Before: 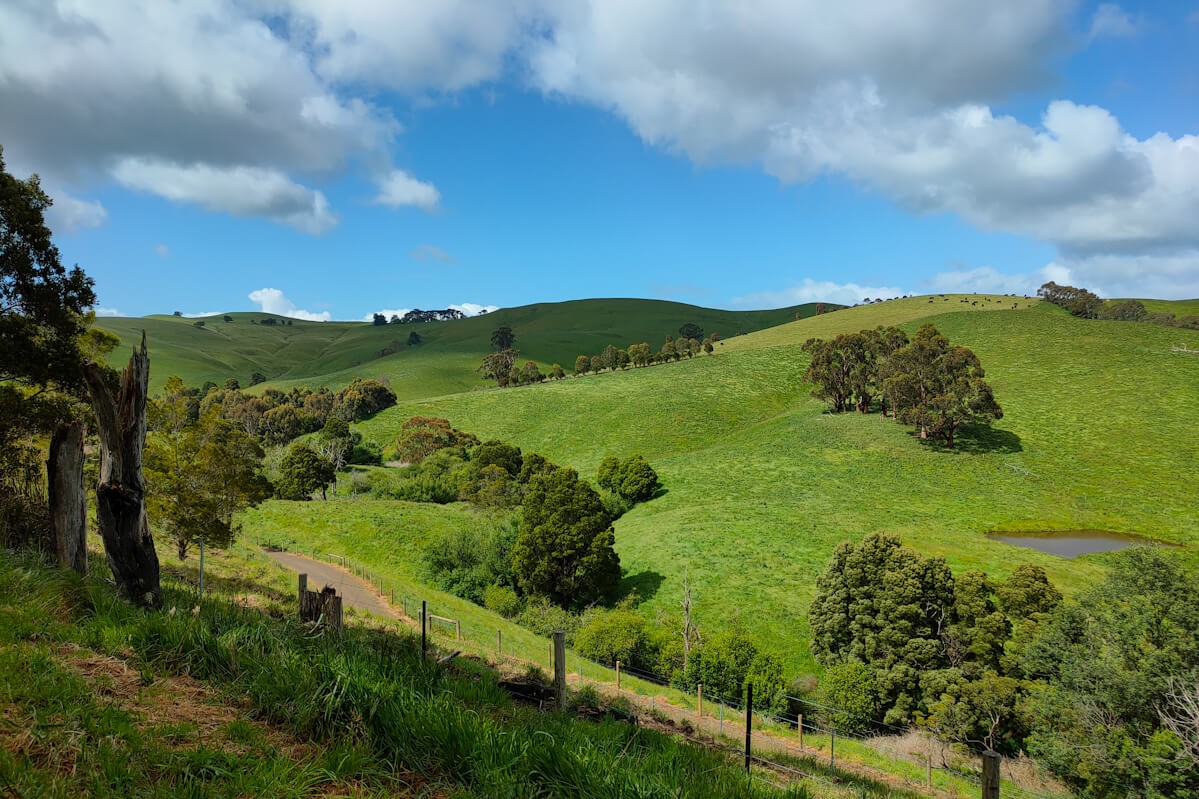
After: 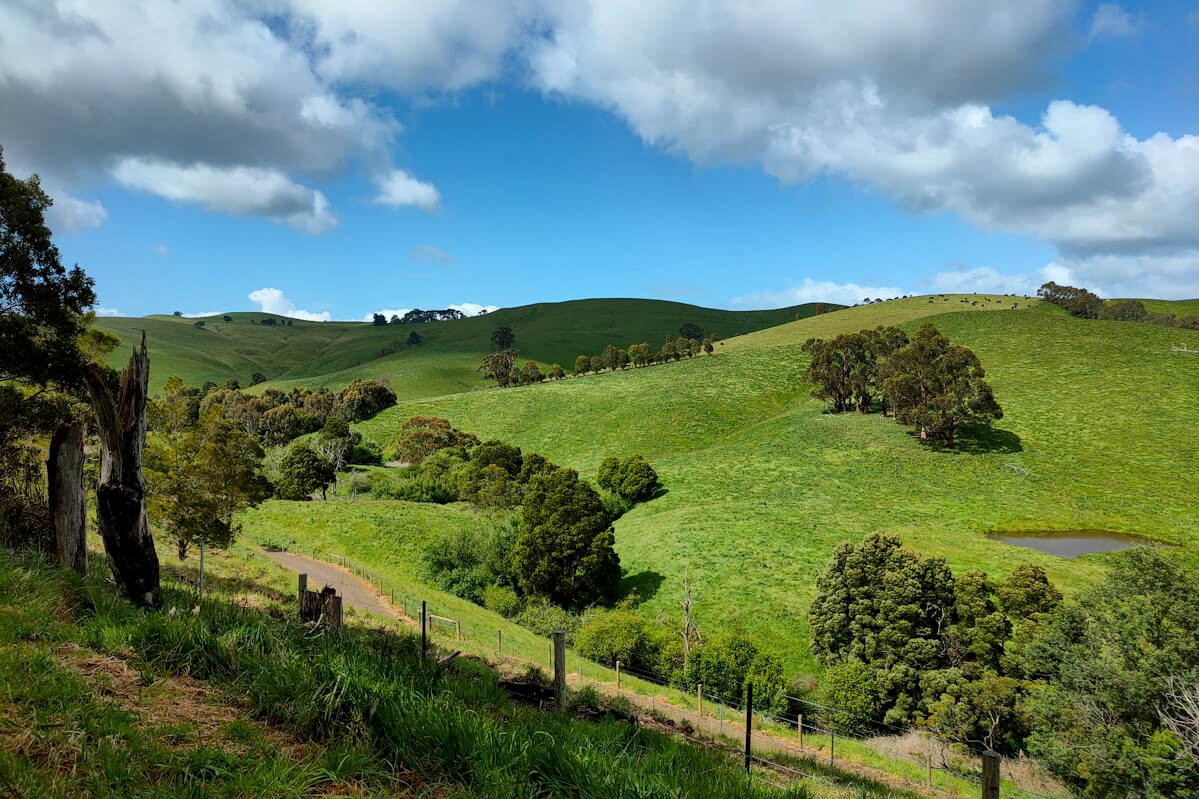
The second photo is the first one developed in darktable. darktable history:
local contrast: mode bilateral grid, contrast 20, coarseness 99, detail 150%, midtone range 0.2
